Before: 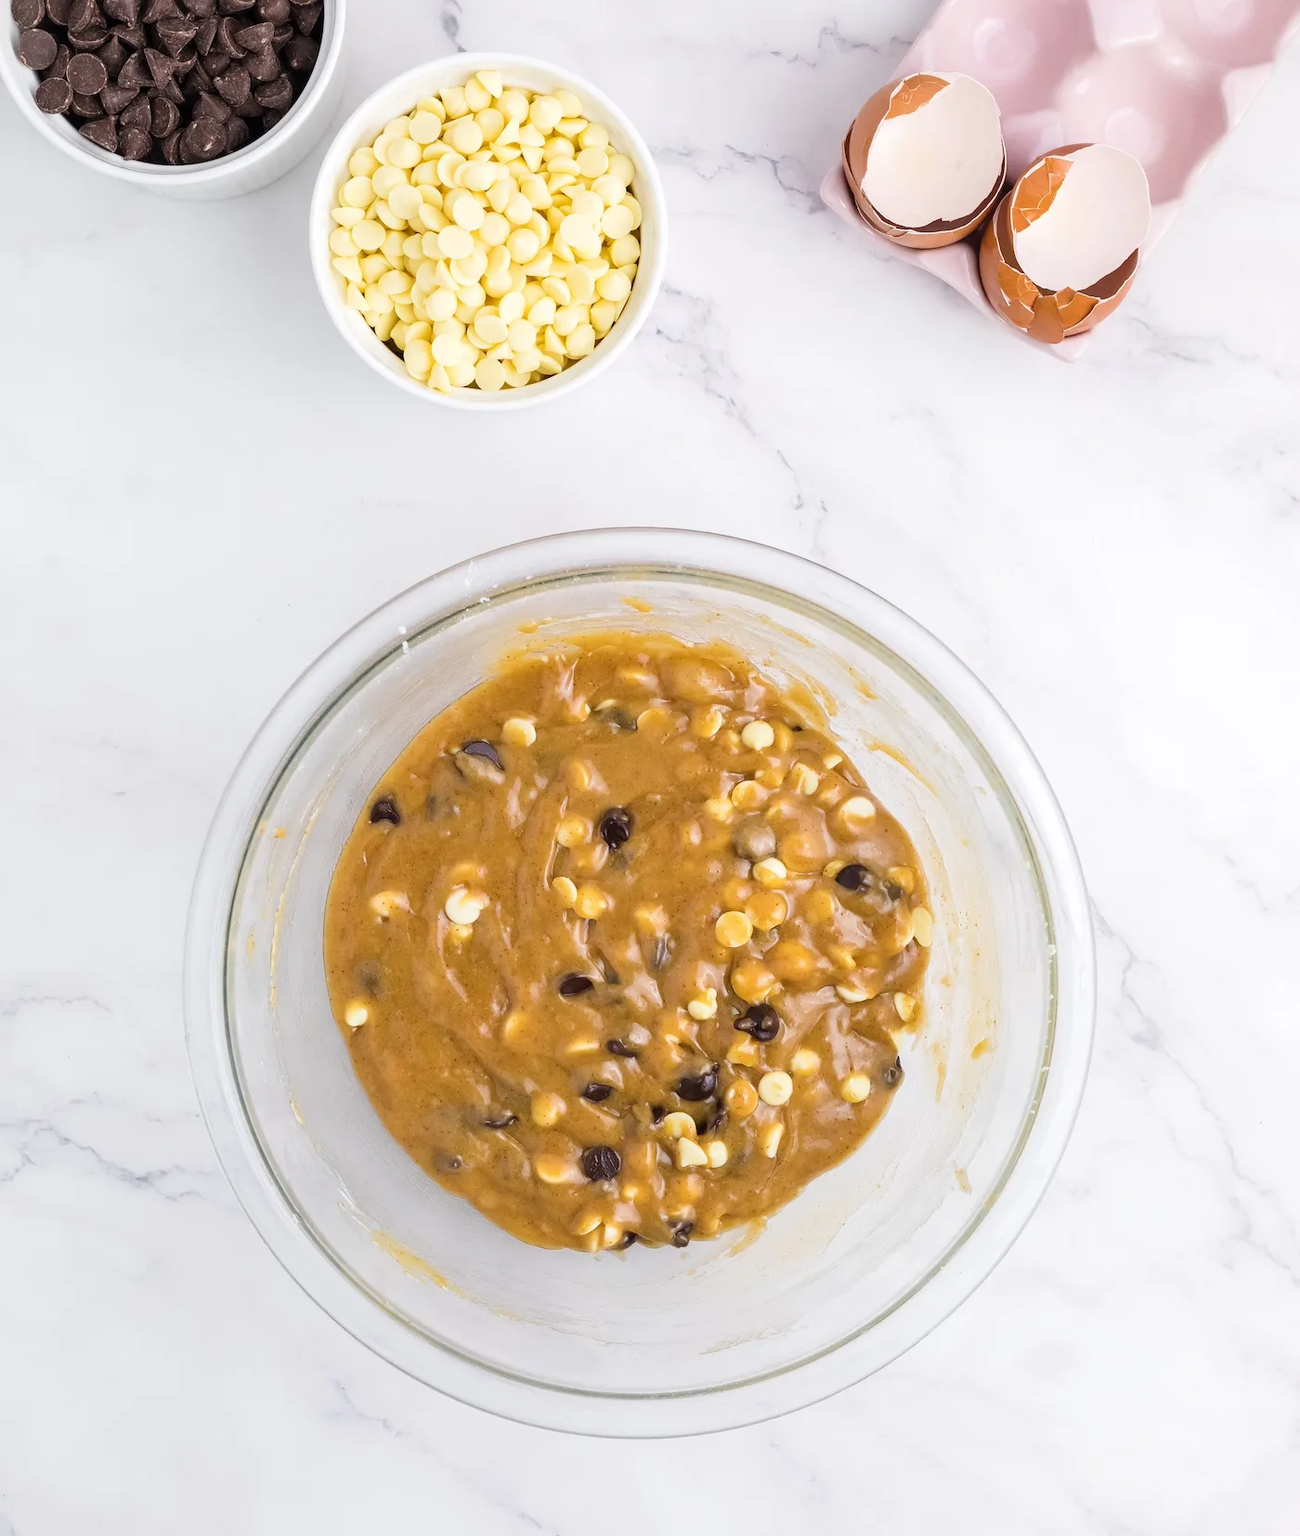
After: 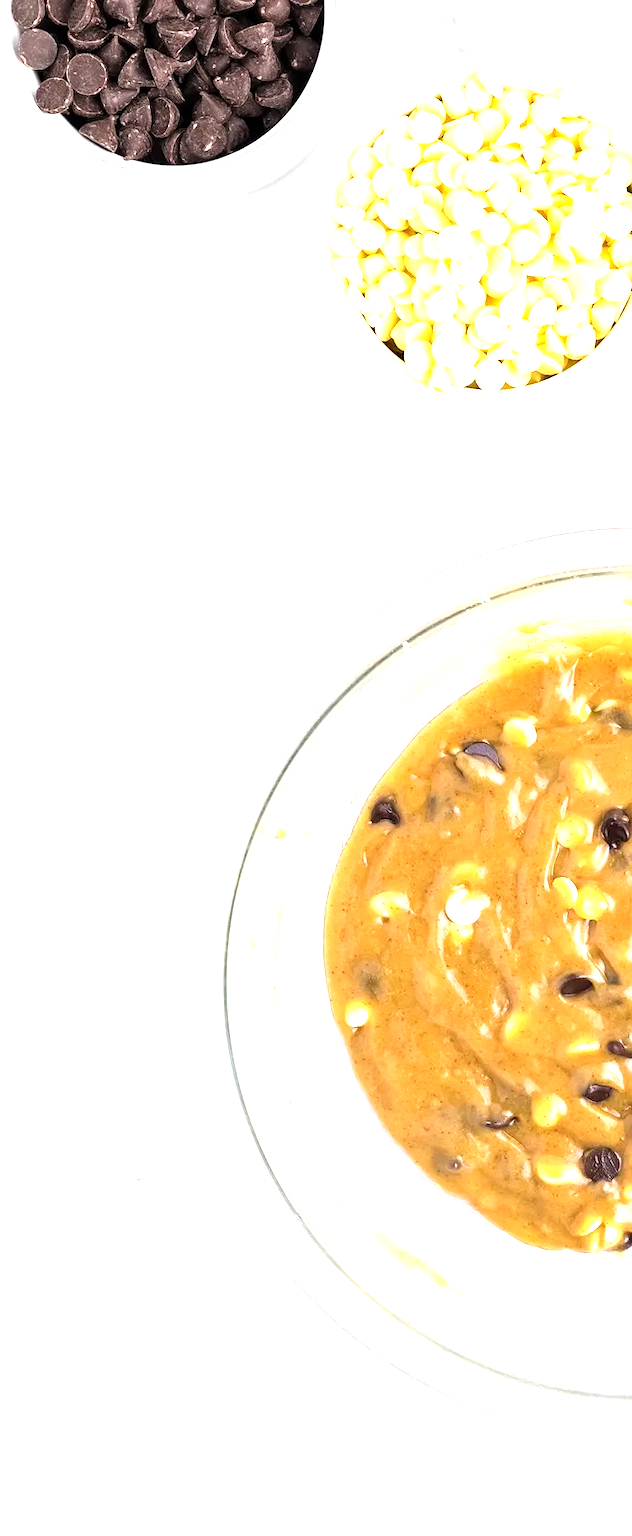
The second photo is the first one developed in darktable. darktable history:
exposure: black level correction 0.001, exposure 0.499 EV, compensate exposure bias true, compensate highlight preservation false
crop and rotate: left 0.039%, top 0%, right 51.266%
tone equalizer: -8 EV -0.744 EV, -7 EV -0.671 EV, -6 EV -0.584 EV, -5 EV -0.393 EV, -3 EV 0.366 EV, -2 EV 0.6 EV, -1 EV 0.689 EV, +0 EV 0.747 EV
